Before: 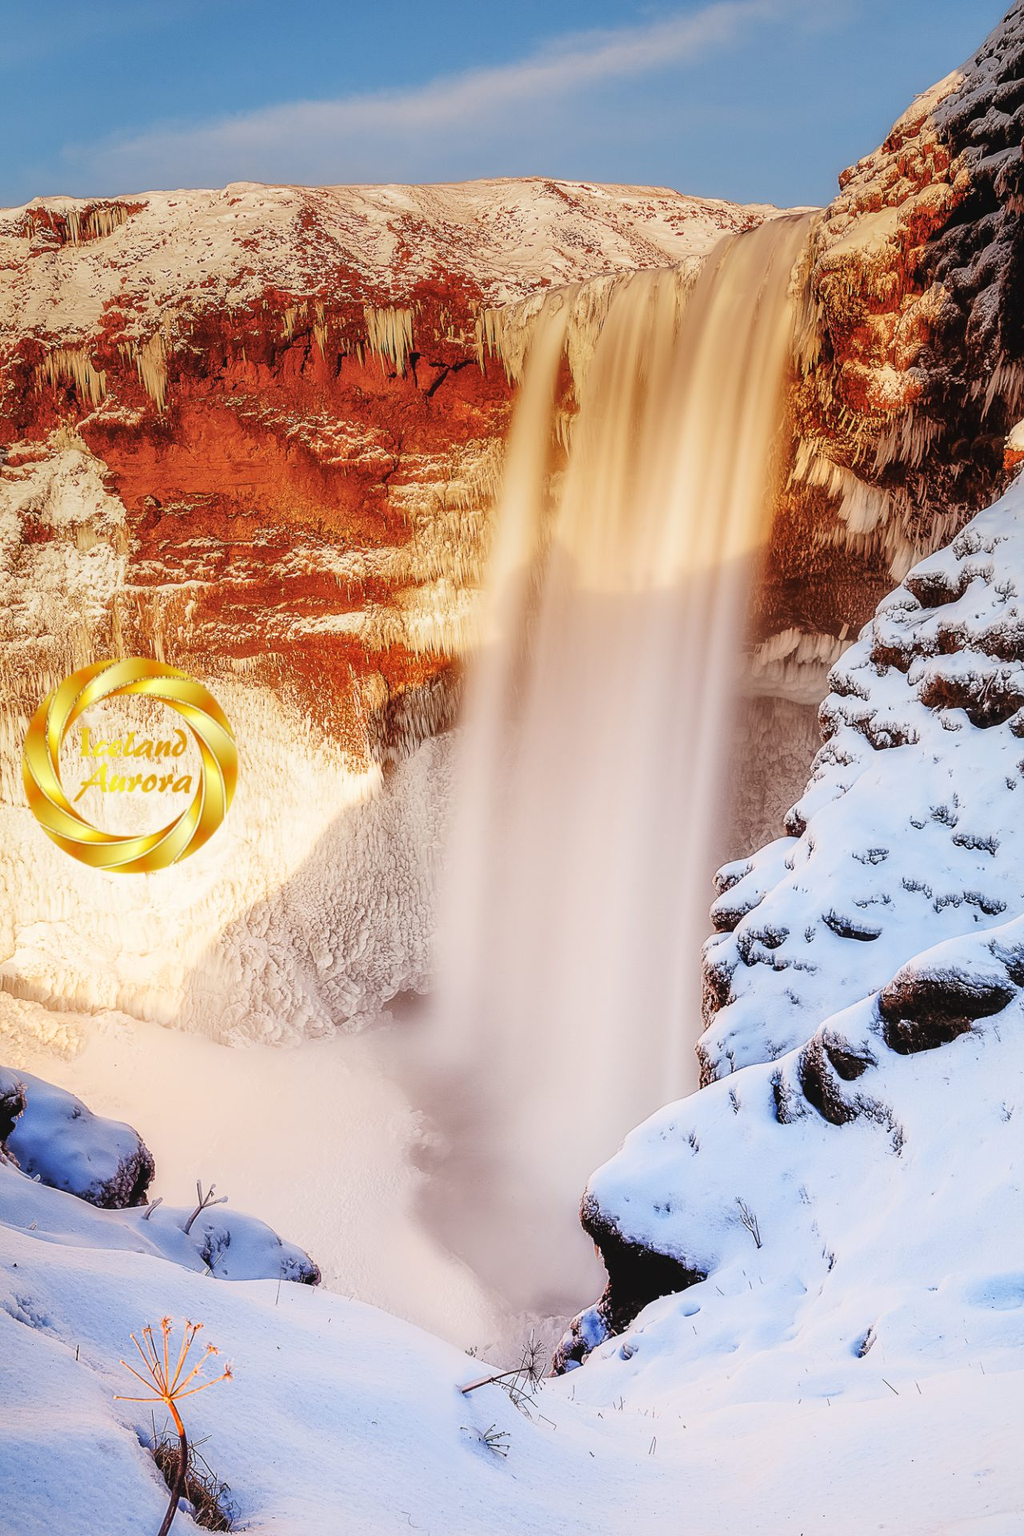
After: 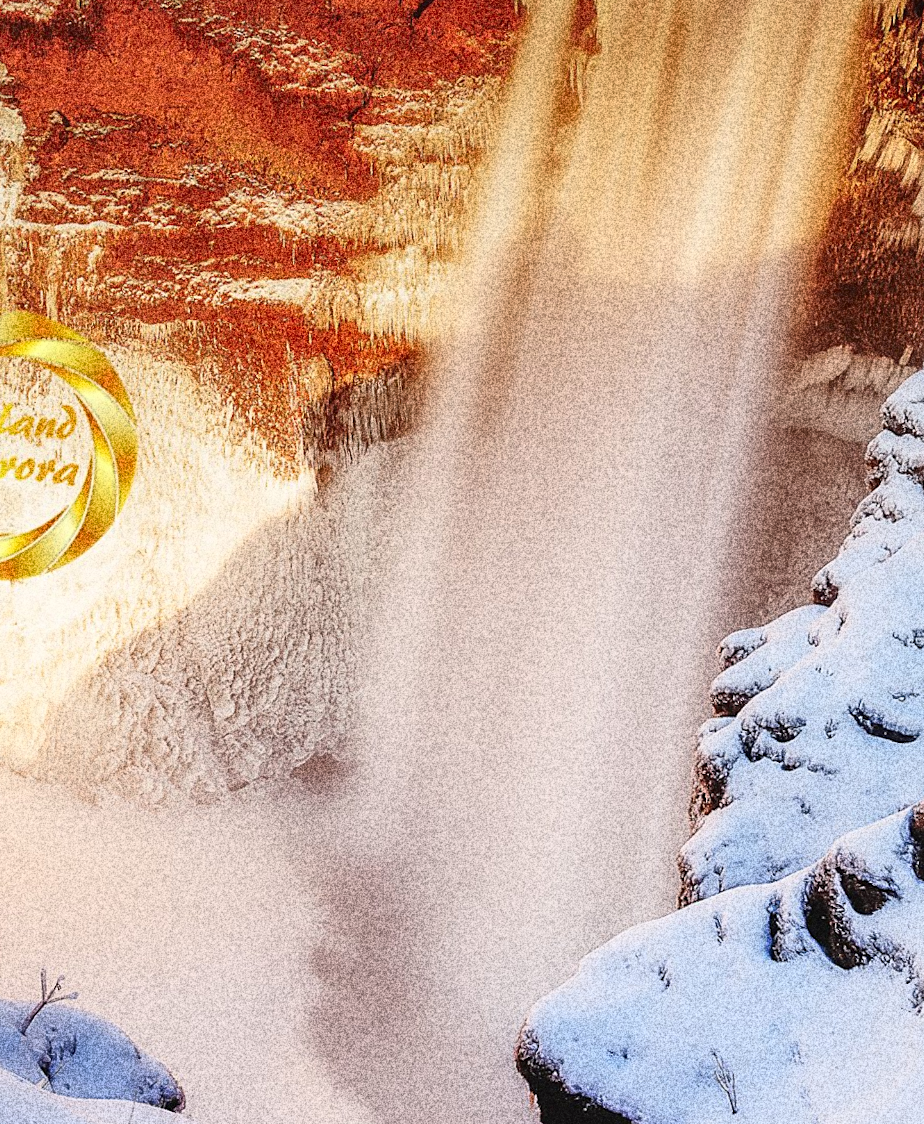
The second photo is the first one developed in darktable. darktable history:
sharpen: amount 0.2
grain: coarseness 30.02 ISO, strength 100%
rotate and perspective: rotation 1.57°, crop left 0.018, crop right 0.982, crop top 0.039, crop bottom 0.961
crop and rotate: angle -3.37°, left 9.79%, top 20.73%, right 12.42%, bottom 11.82%
